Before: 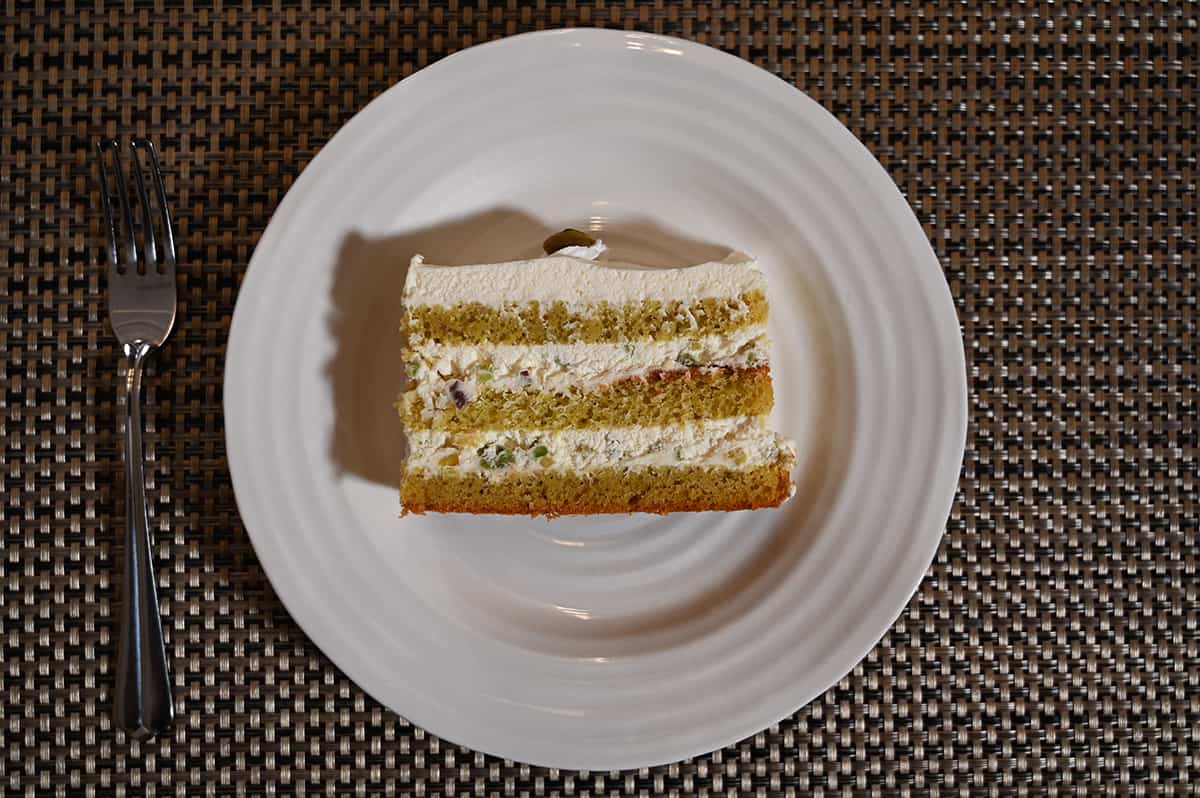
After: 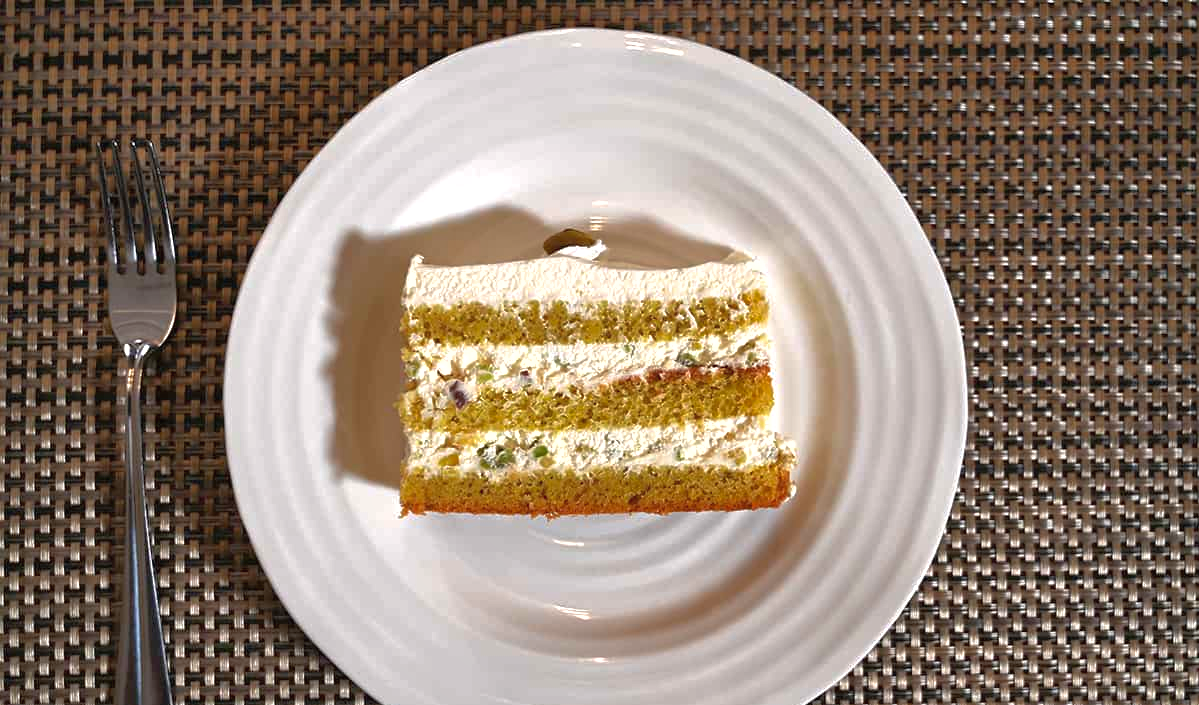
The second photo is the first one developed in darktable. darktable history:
shadows and highlights: on, module defaults
exposure: black level correction 0, exposure 0.902 EV, compensate highlight preservation false
crop and rotate: top 0%, bottom 11.563%
